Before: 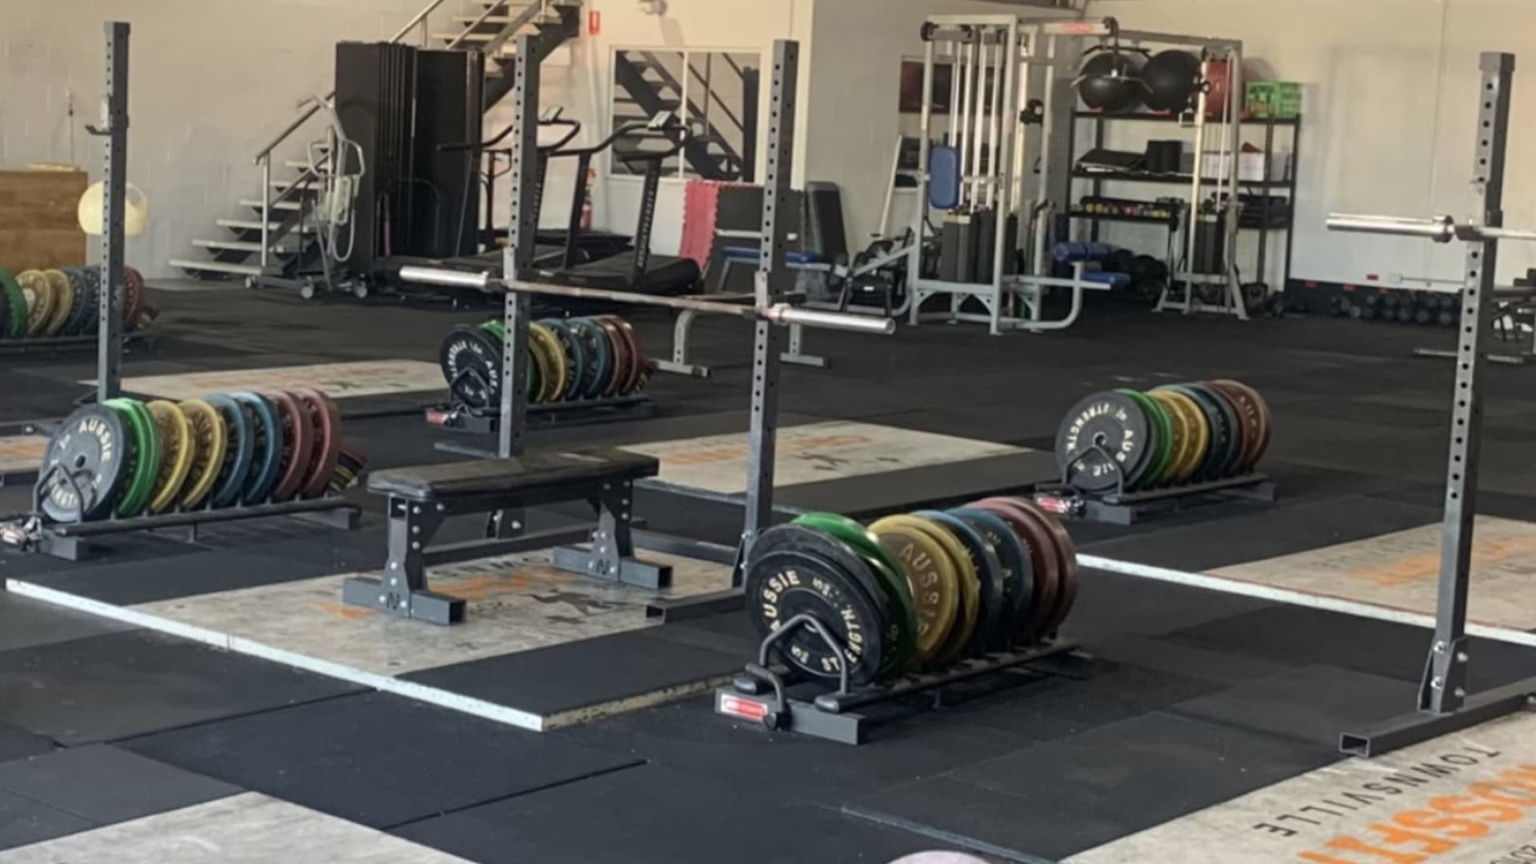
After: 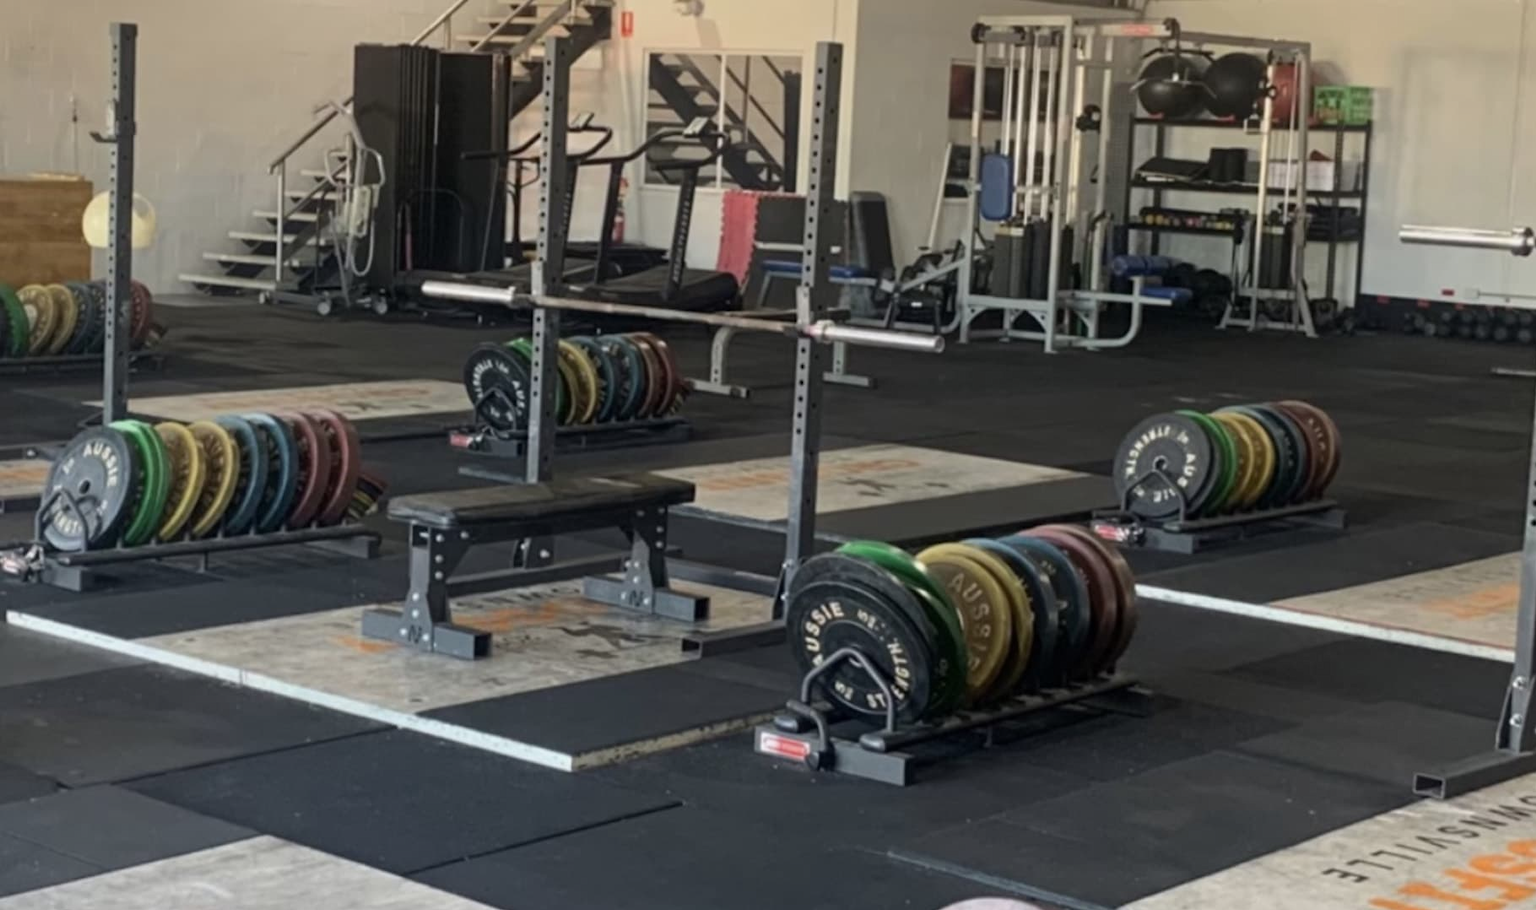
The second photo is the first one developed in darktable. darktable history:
crop and rotate: right 5.167%
exposure: exposure -0.153 EV, compensate highlight preservation false
